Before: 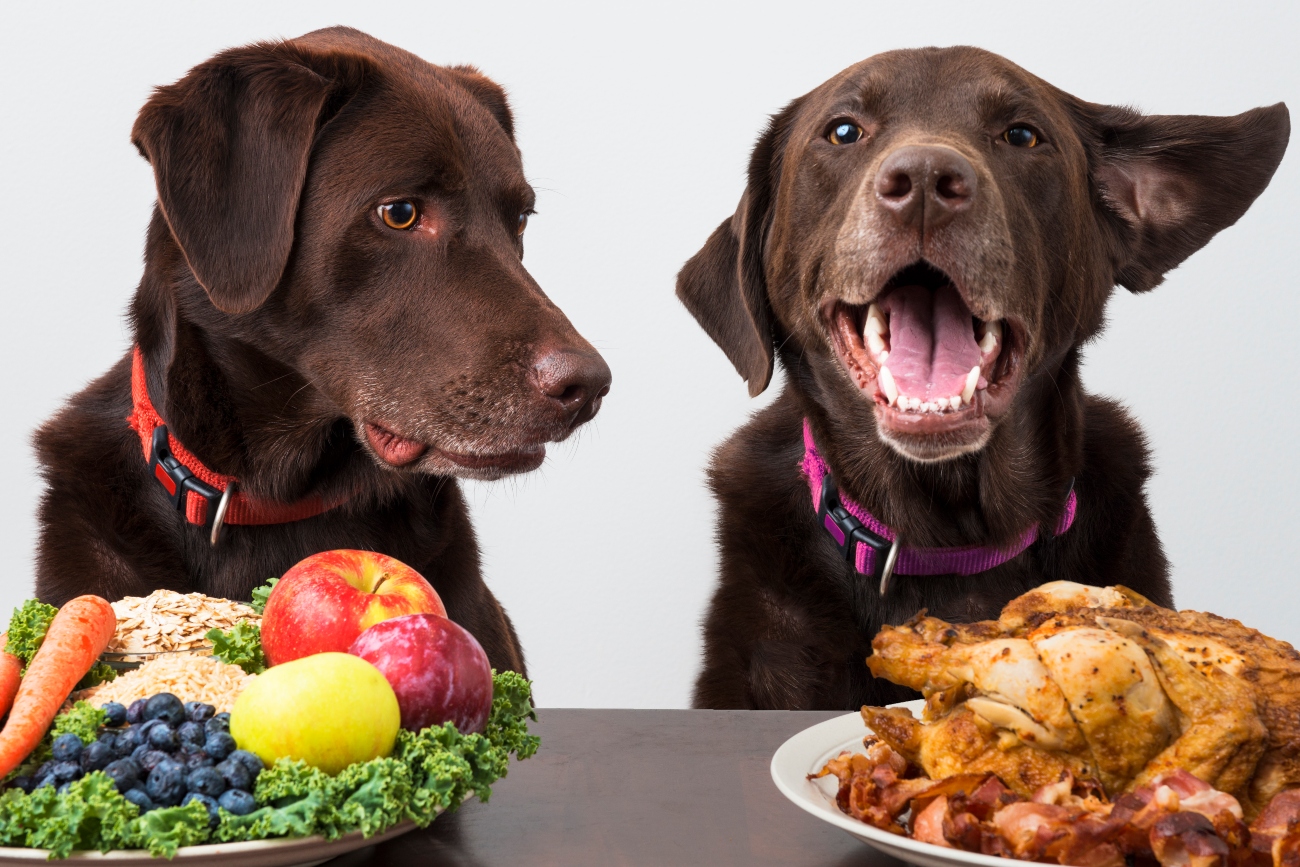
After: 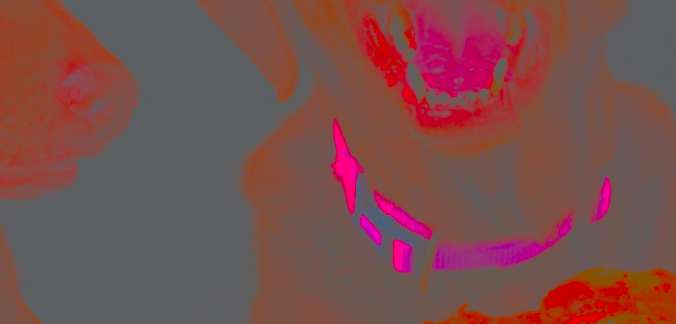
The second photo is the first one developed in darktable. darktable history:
crop: left 36.607%, top 34.735%, right 13.146%, bottom 30.611%
rotate and perspective: rotation -3.18°, automatic cropping off
exposure: black level correction 0, exposure 1.1 EV, compensate exposure bias true, compensate highlight preservation false
contrast brightness saturation: contrast -0.99, brightness -0.17, saturation 0.75
